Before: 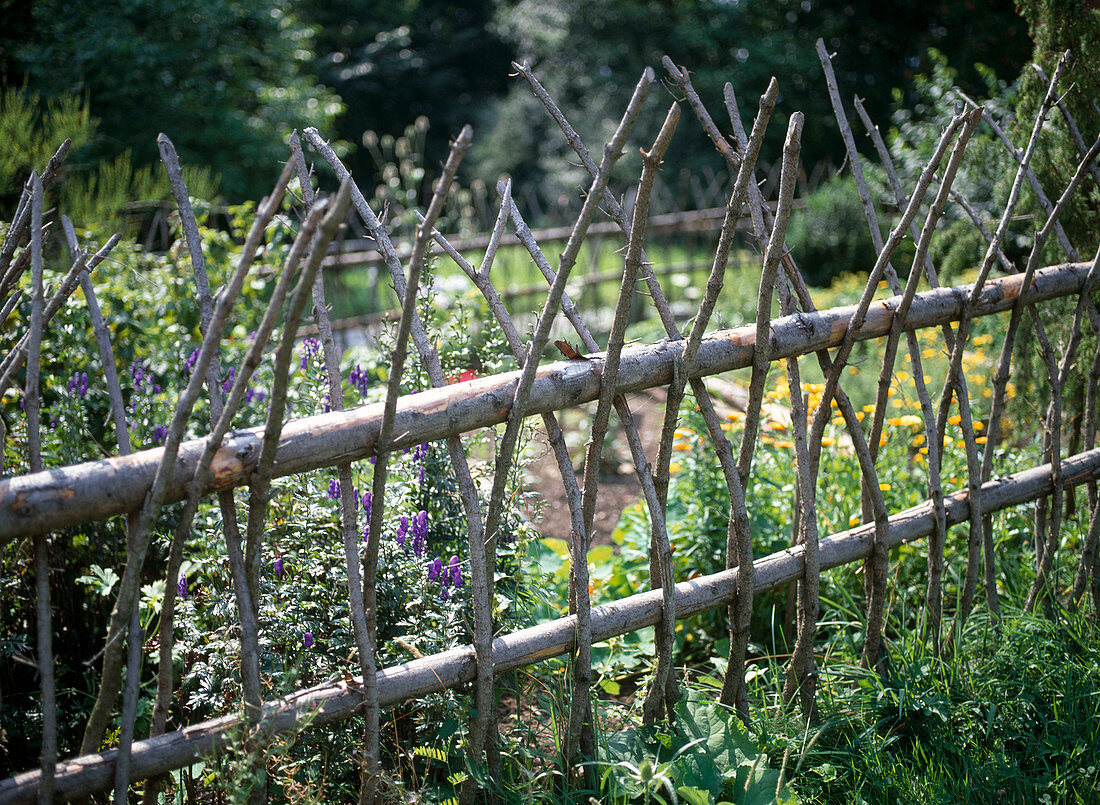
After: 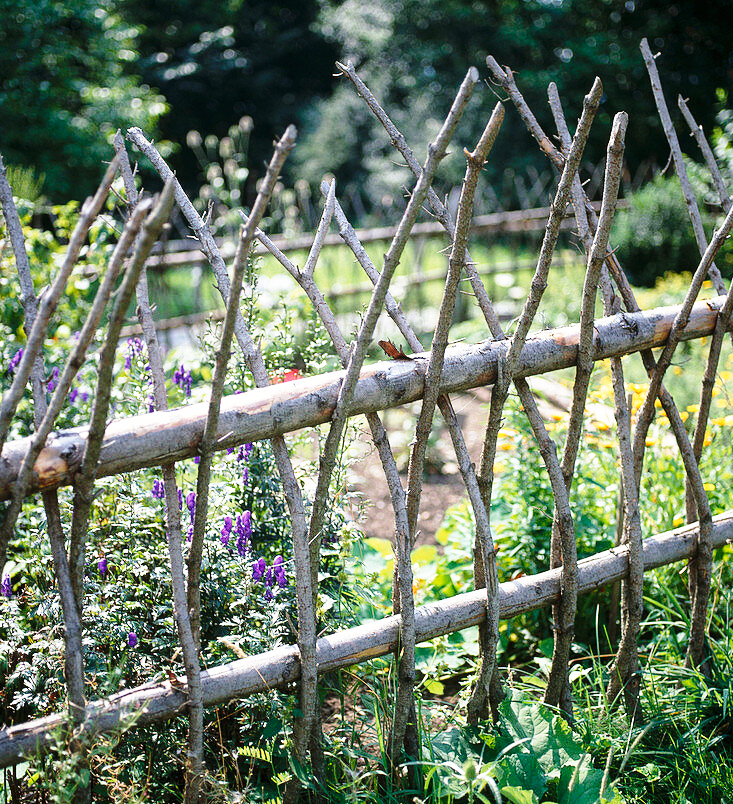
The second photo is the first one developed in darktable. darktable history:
crop and rotate: left 16%, right 17.32%
base curve: curves: ch0 [(0, 0) (0.028, 0.03) (0.121, 0.232) (0.46, 0.748) (0.859, 0.968) (1, 1)], preserve colors none
